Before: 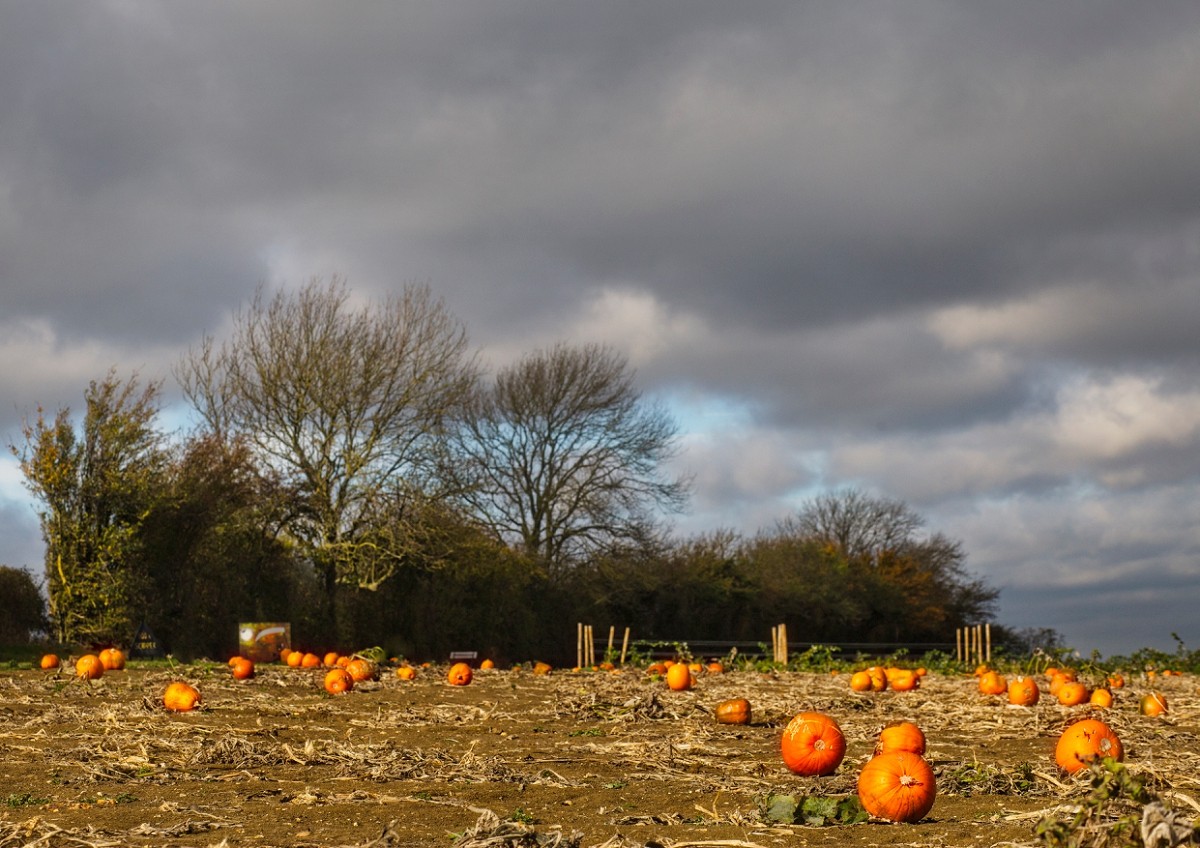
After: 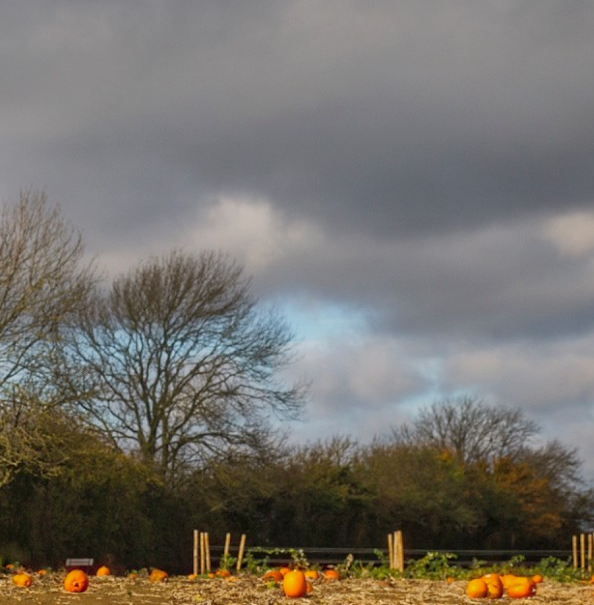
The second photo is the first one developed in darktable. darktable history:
shadows and highlights: on, module defaults
crop: left 32.075%, top 10.976%, right 18.355%, bottom 17.596%
